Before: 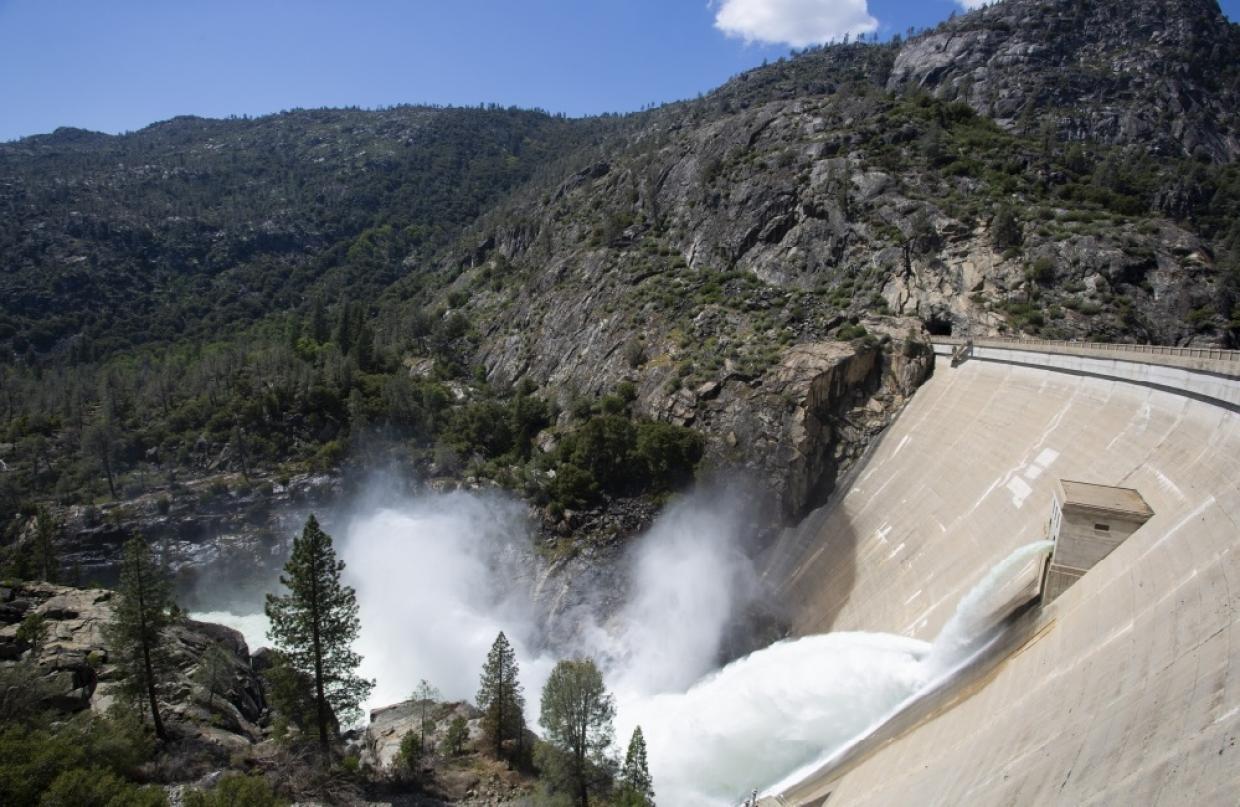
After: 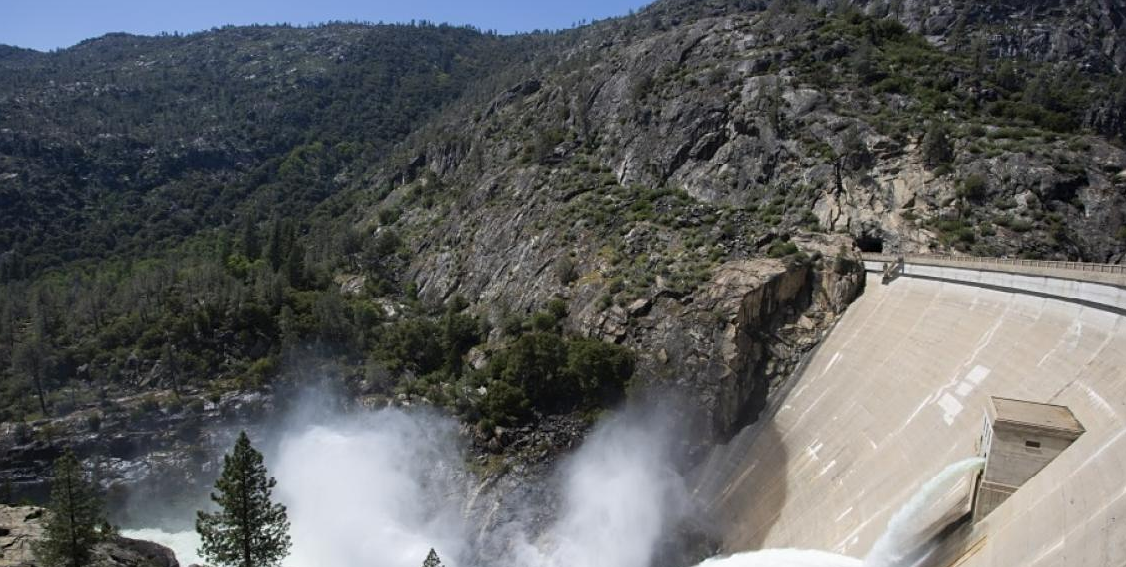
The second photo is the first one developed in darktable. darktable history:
crop: left 5.596%, top 10.314%, right 3.534%, bottom 19.395%
sharpen: amount 0.2
